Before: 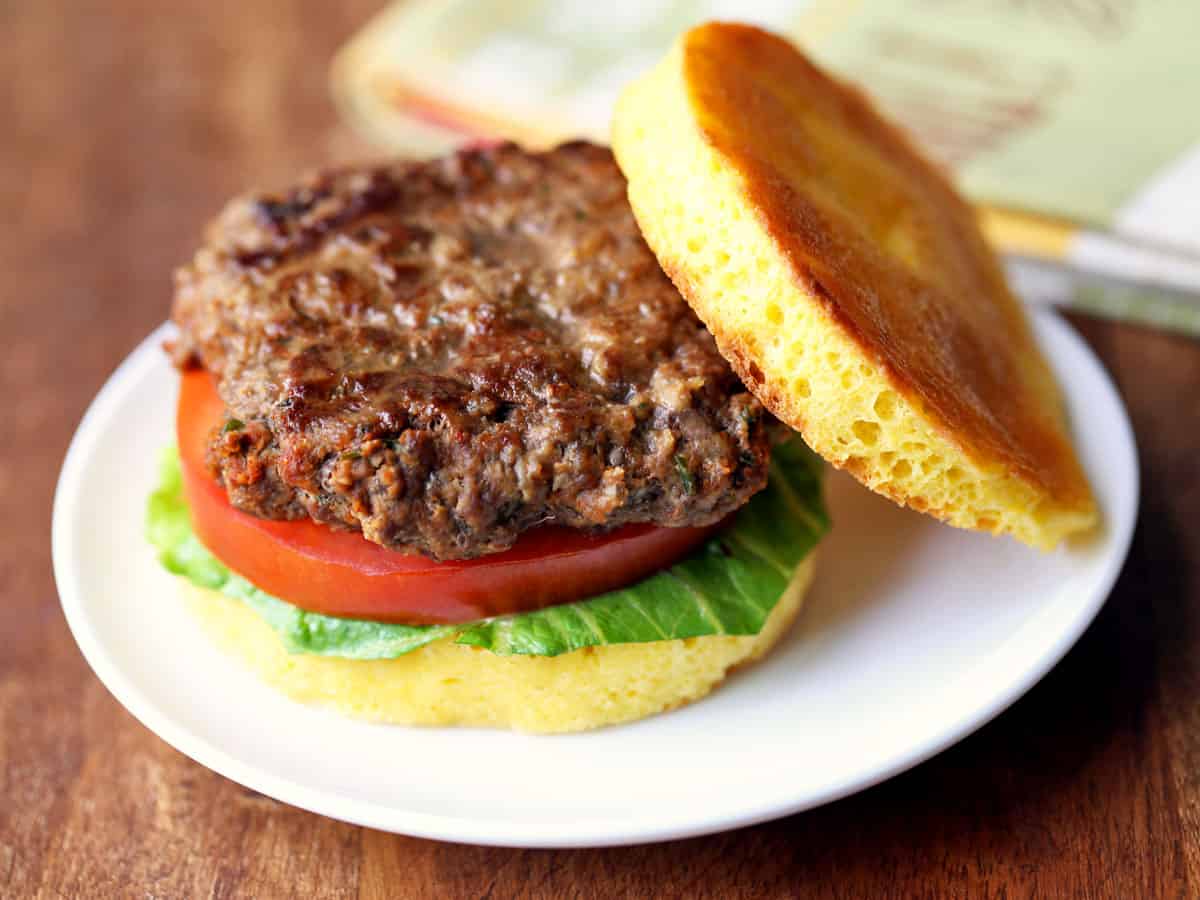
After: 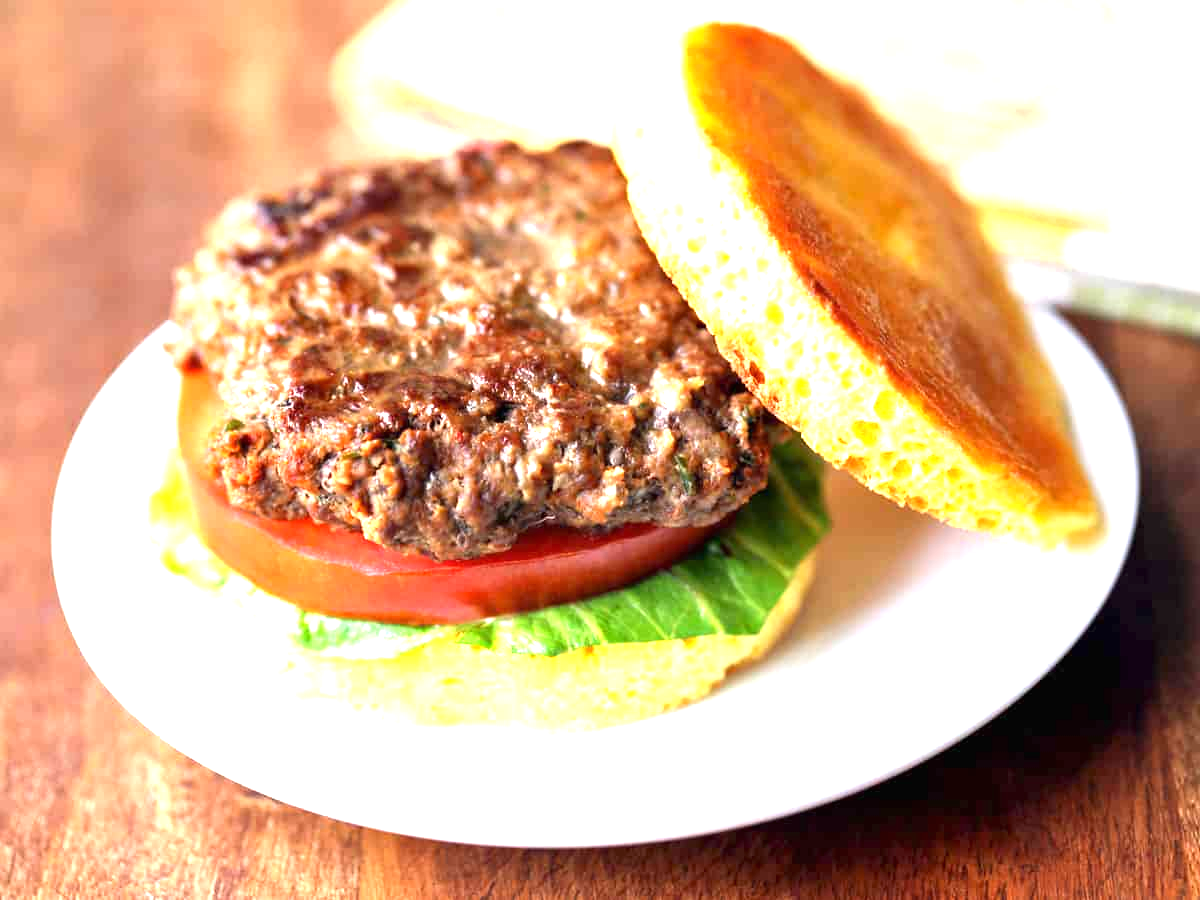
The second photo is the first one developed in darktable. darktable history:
exposure: black level correction 0, exposure 1.368 EV, compensate highlight preservation false
